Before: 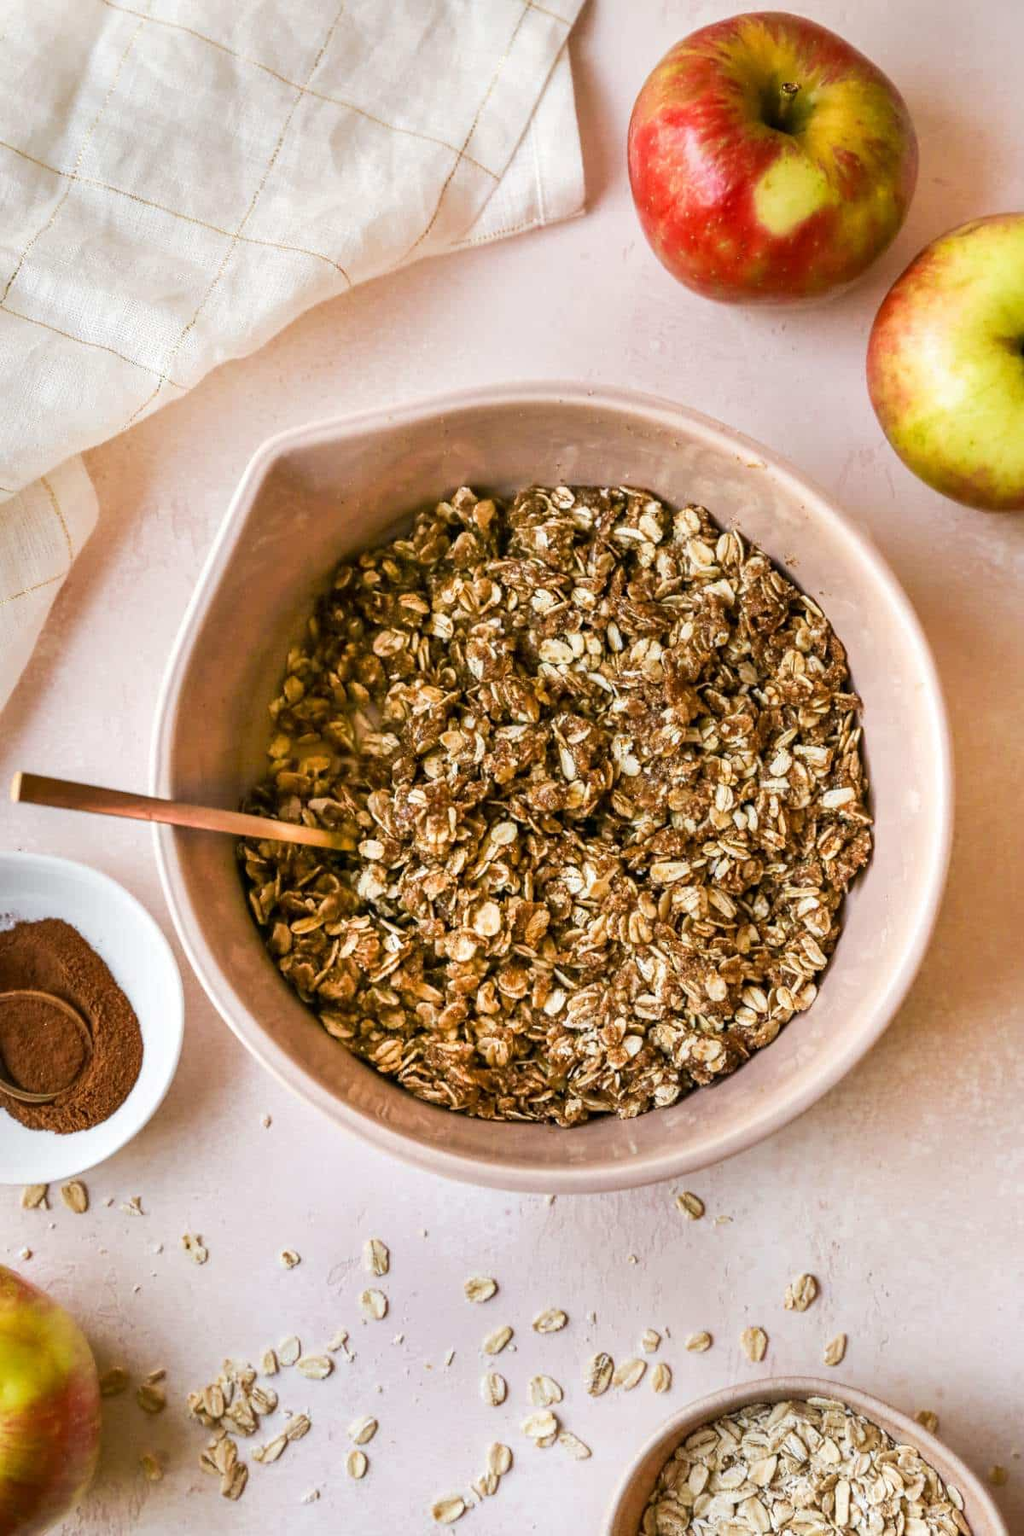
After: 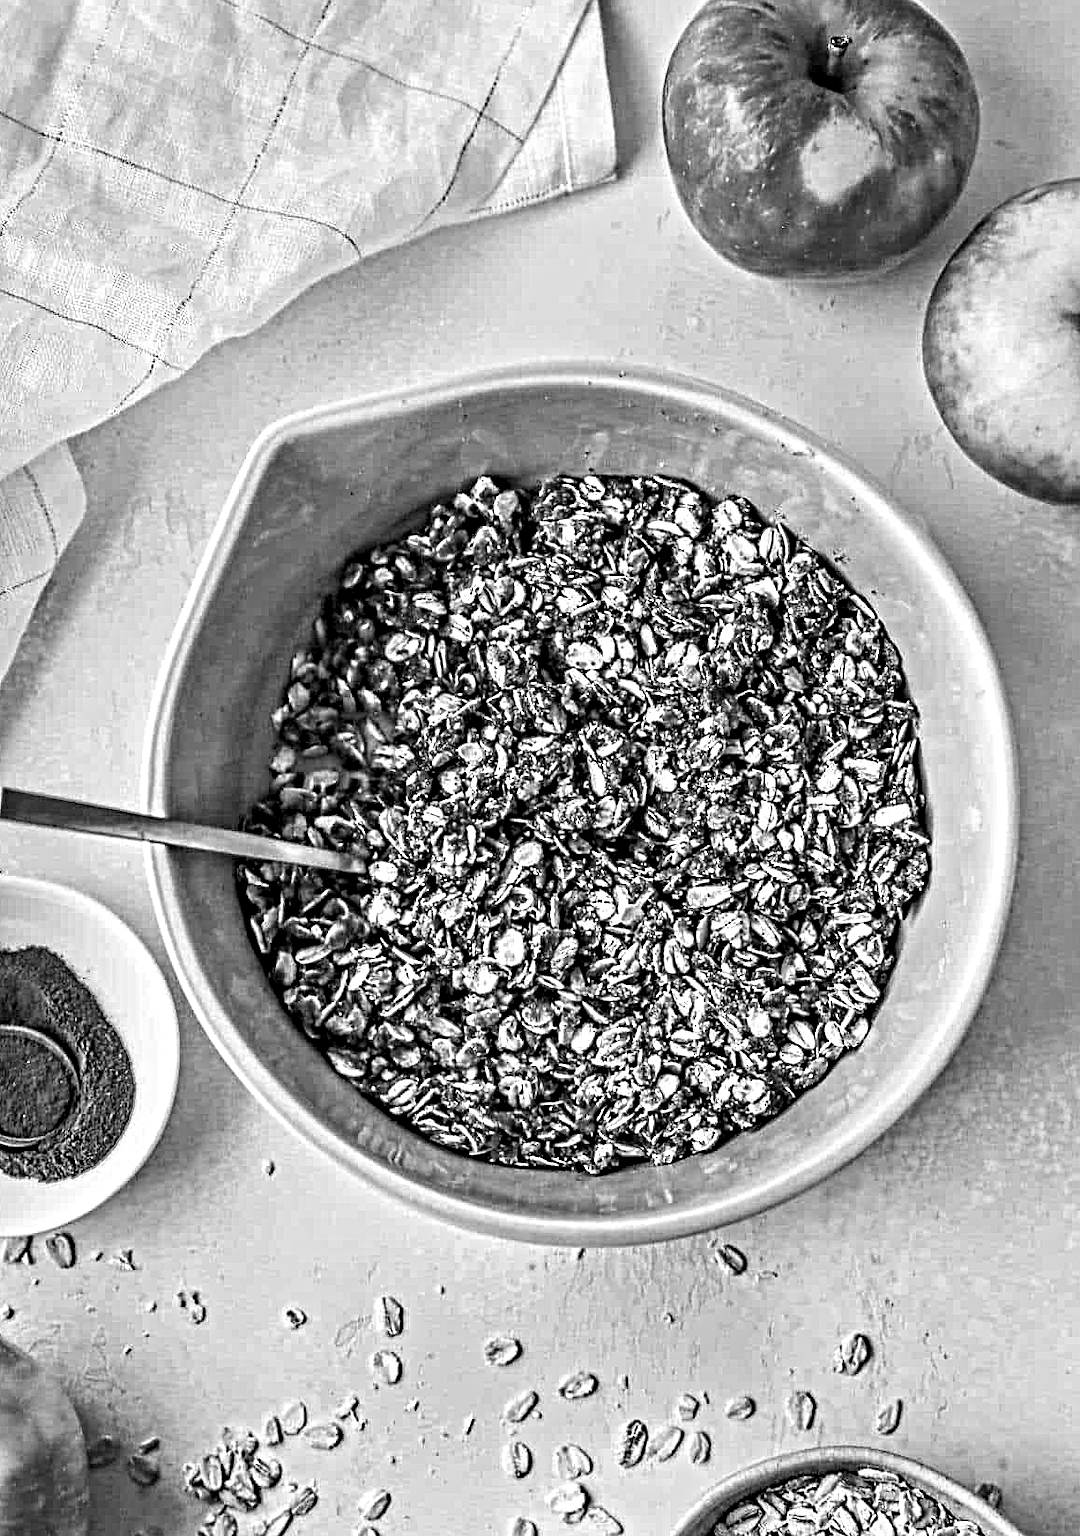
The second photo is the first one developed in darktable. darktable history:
crop: left 1.964%, top 3.251%, right 1.122%, bottom 4.933%
monochrome: on, module defaults
contrast equalizer: octaves 7, y [[0.406, 0.494, 0.589, 0.753, 0.877, 0.999], [0.5 ×6], [0.5 ×6], [0 ×6], [0 ×6]]
white balance: red 0.976, blue 1.04
